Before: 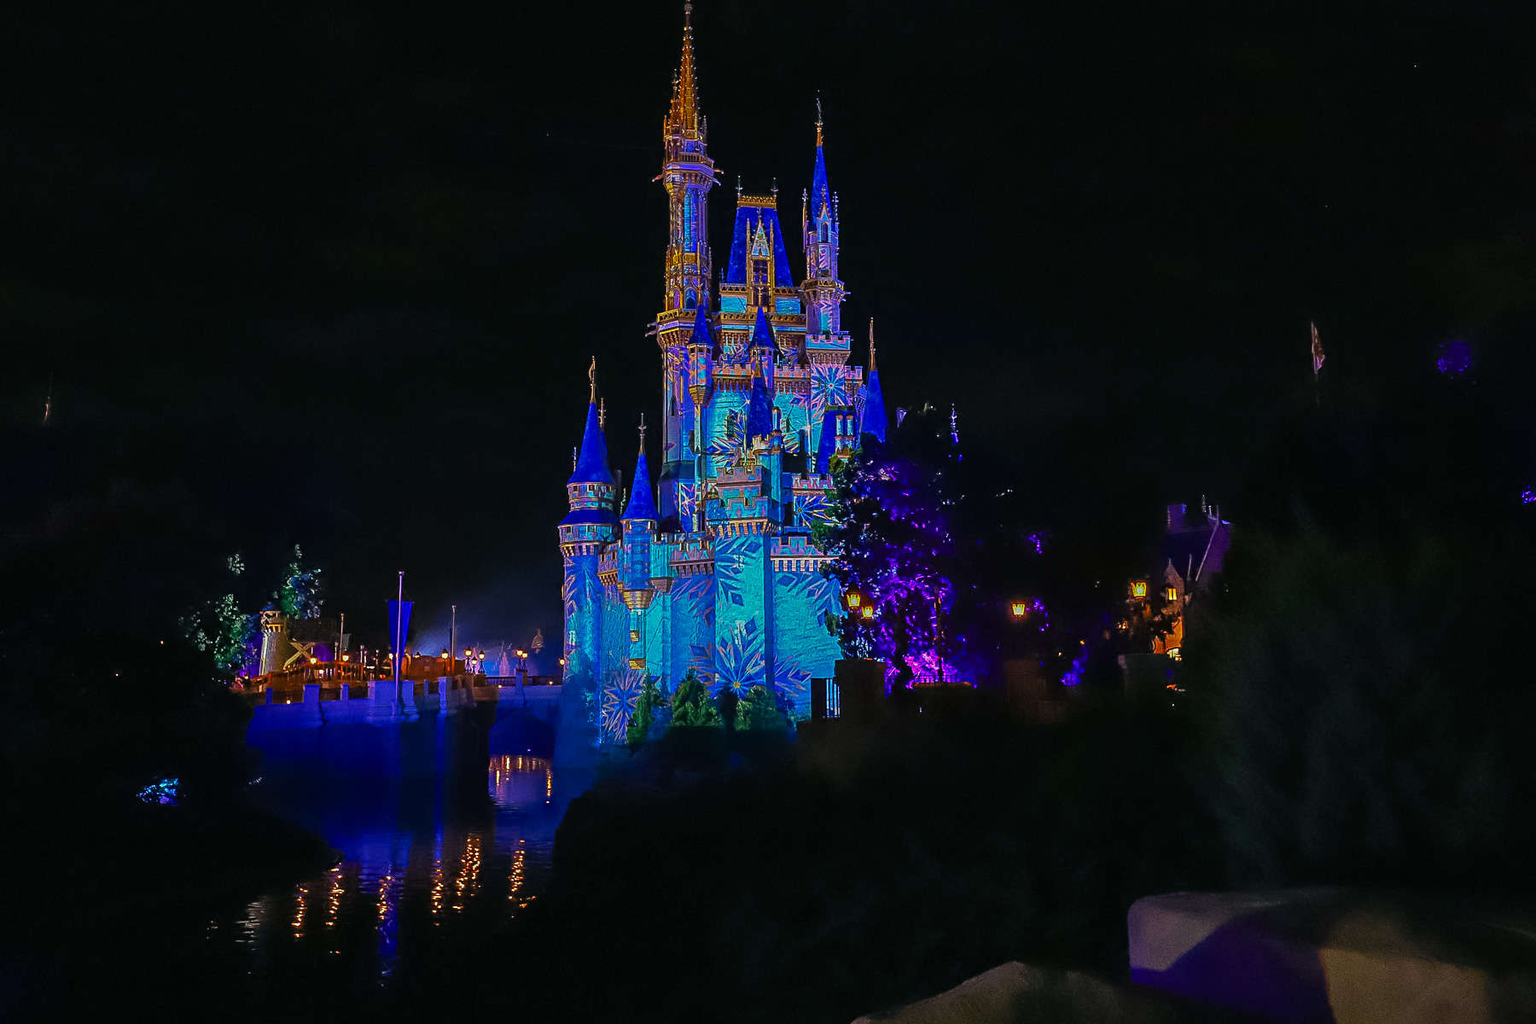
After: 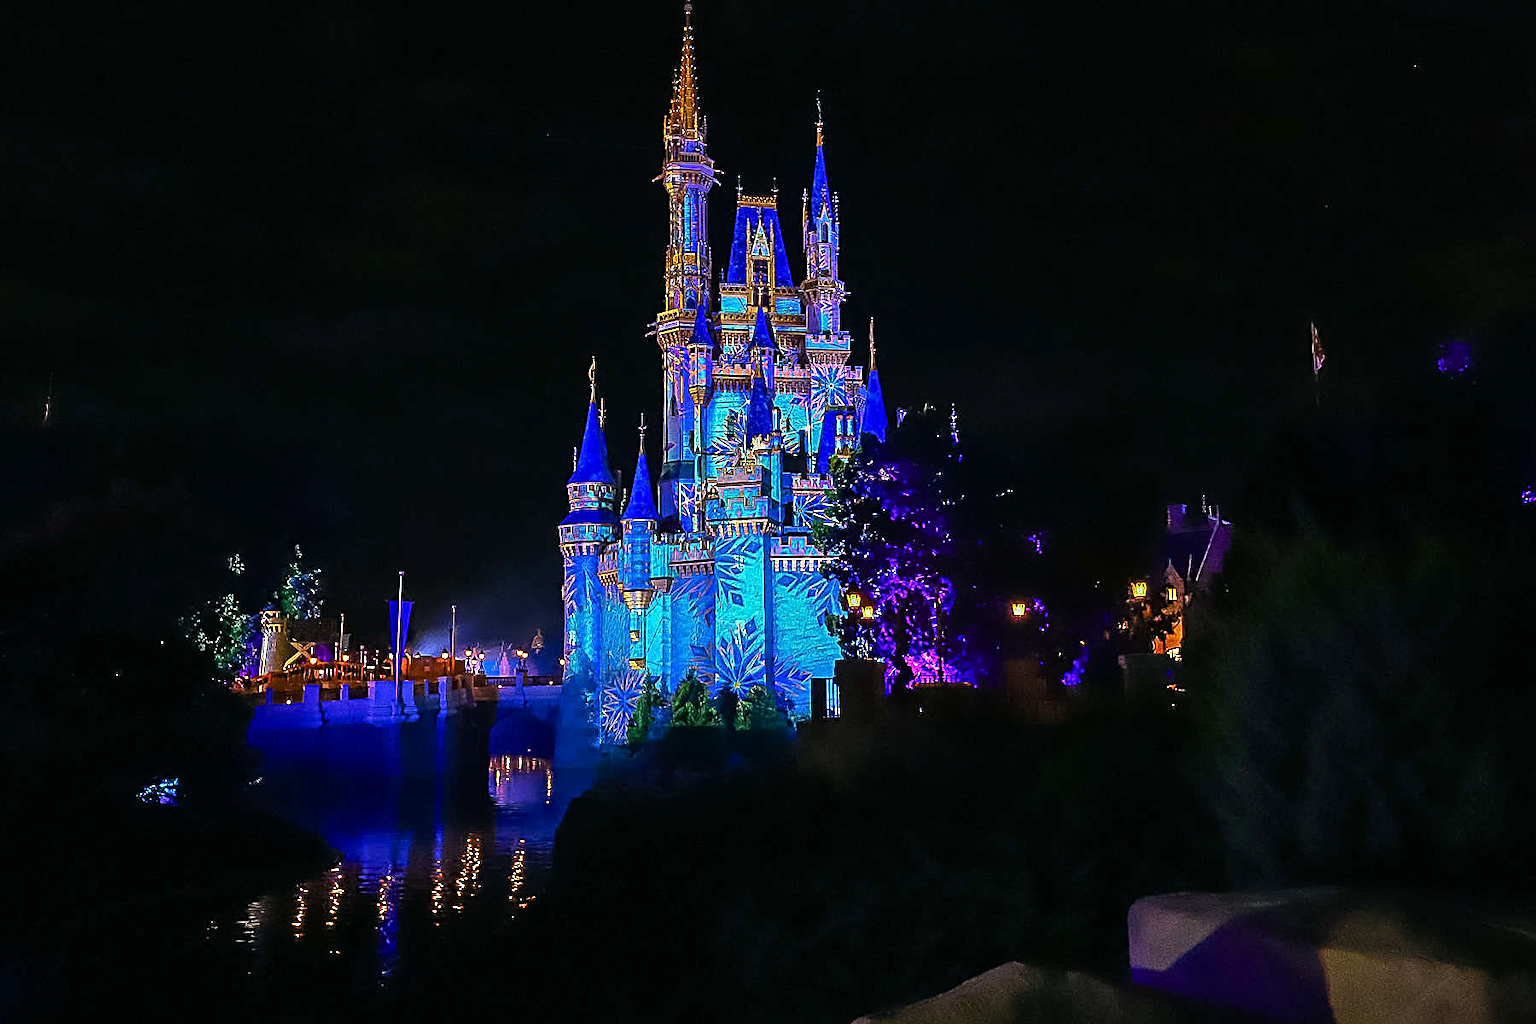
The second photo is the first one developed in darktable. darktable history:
exposure: black level correction 0.001, exposure 0.499 EV, compensate highlight preservation false
tone equalizer: -8 EV -0.439 EV, -7 EV -0.384 EV, -6 EV -0.337 EV, -5 EV -0.232 EV, -3 EV 0.216 EV, -2 EV 0.307 EV, -1 EV 0.375 EV, +0 EV 0.396 EV, edges refinement/feathering 500, mask exposure compensation -1.57 EV, preserve details no
sharpen: on, module defaults
